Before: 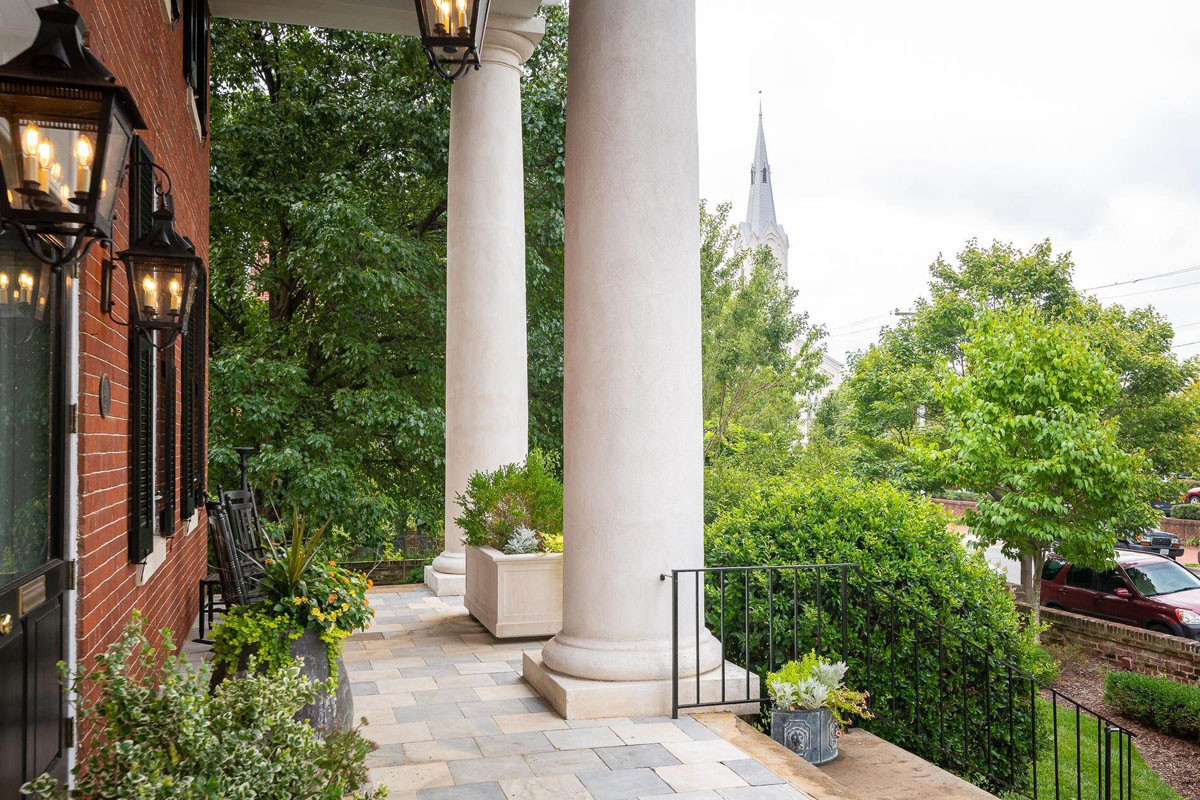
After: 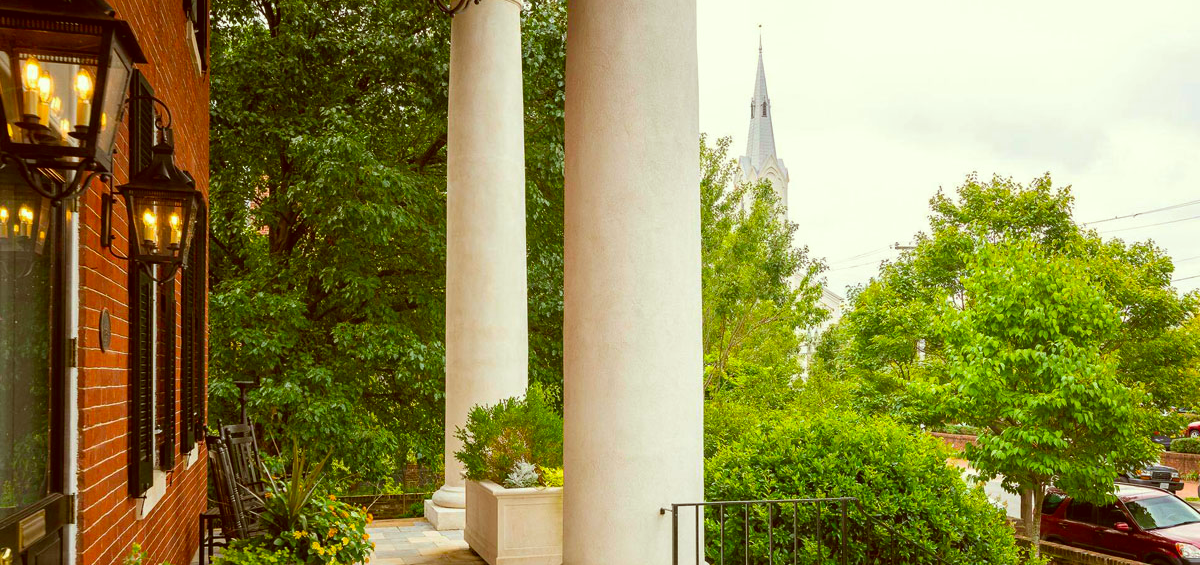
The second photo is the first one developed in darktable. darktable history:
crop and rotate: top 8.293%, bottom 20.996%
color balance rgb: perceptual saturation grading › global saturation 30%, global vibrance 20%
color correction: highlights a* -5.3, highlights b* 9.8, shadows a* 9.8, shadows b* 24.26
exposure: compensate highlight preservation false
